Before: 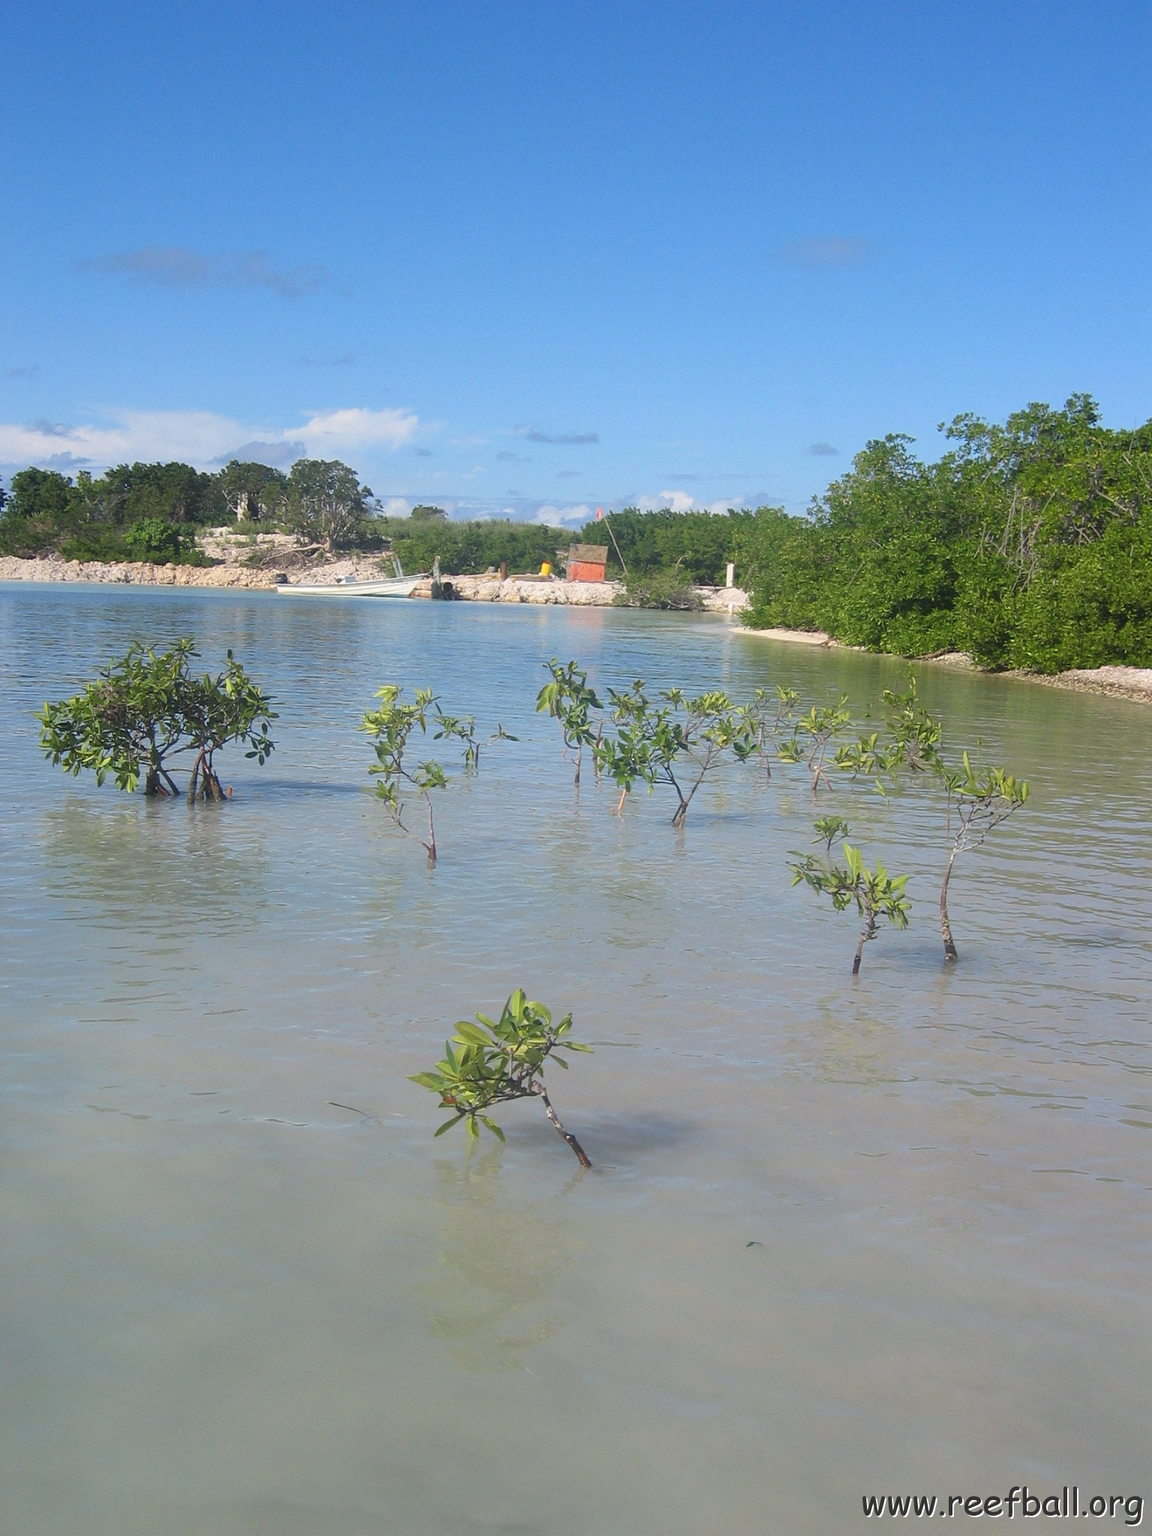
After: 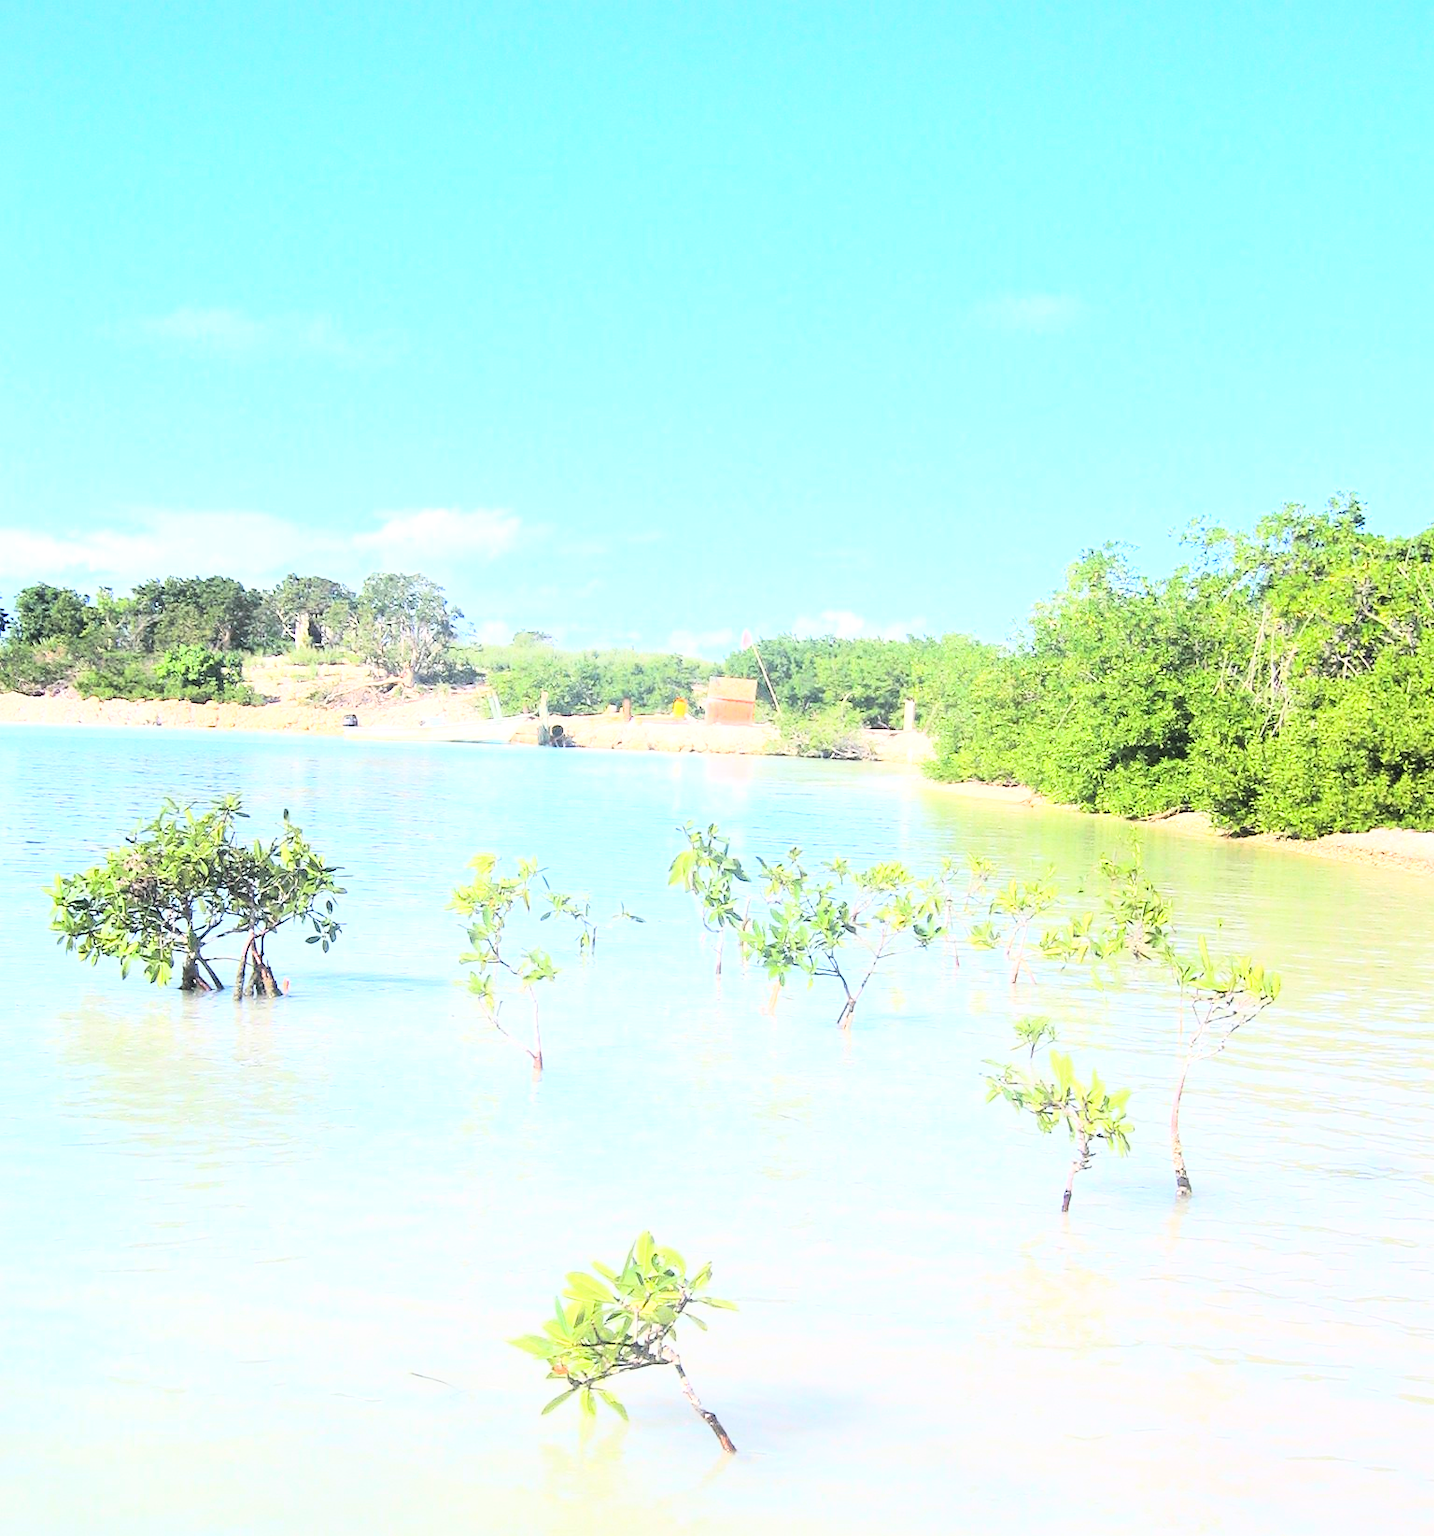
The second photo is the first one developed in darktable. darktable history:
exposure: black level correction 0, exposure 1.2 EV, compensate highlight preservation false
crop: bottom 19.644%
rgb curve: curves: ch0 [(0, 0) (0.21, 0.15) (0.24, 0.21) (0.5, 0.75) (0.75, 0.96) (0.89, 0.99) (1, 1)]; ch1 [(0, 0.02) (0.21, 0.13) (0.25, 0.2) (0.5, 0.67) (0.75, 0.9) (0.89, 0.97) (1, 1)]; ch2 [(0, 0.02) (0.21, 0.13) (0.25, 0.2) (0.5, 0.67) (0.75, 0.9) (0.89, 0.97) (1, 1)], compensate middle gray true
